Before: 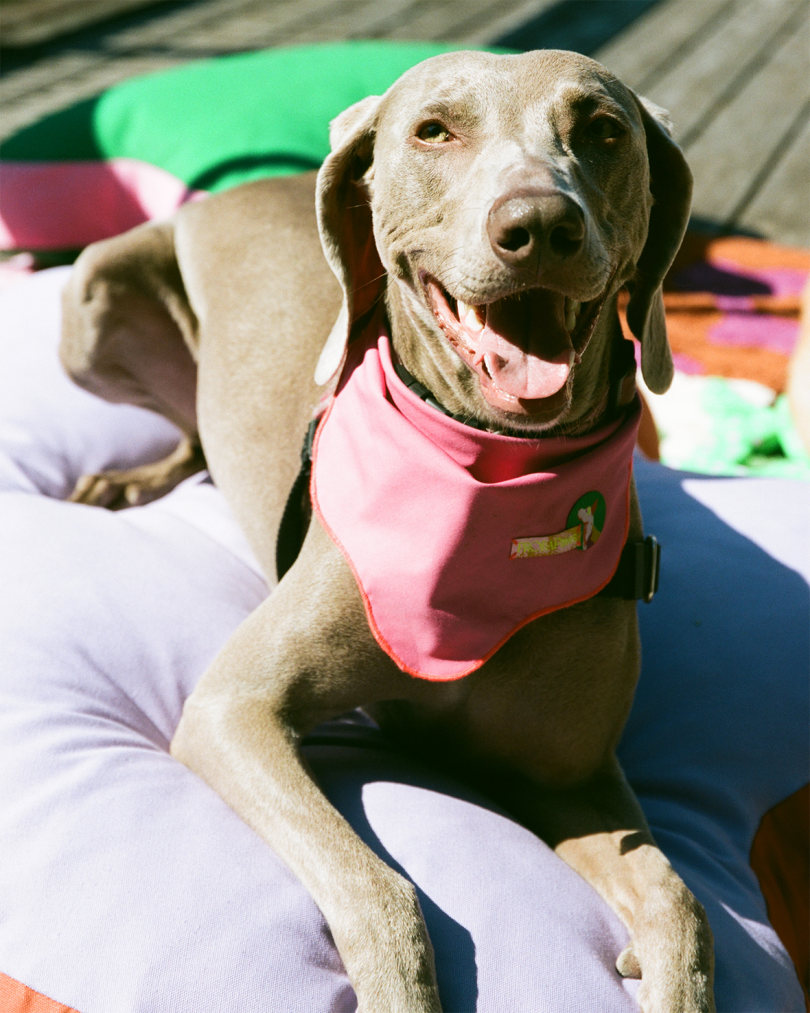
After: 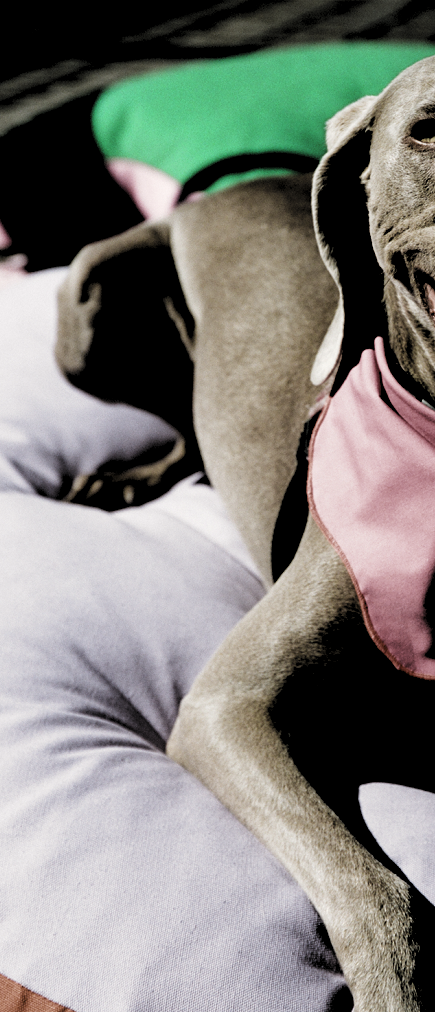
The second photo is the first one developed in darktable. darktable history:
white balance: red 1.009, blue 0.985
crop: left 0.587%, right 45.588%, bottom 0.086%
levels: levels [0.514, 0.759, 1]
